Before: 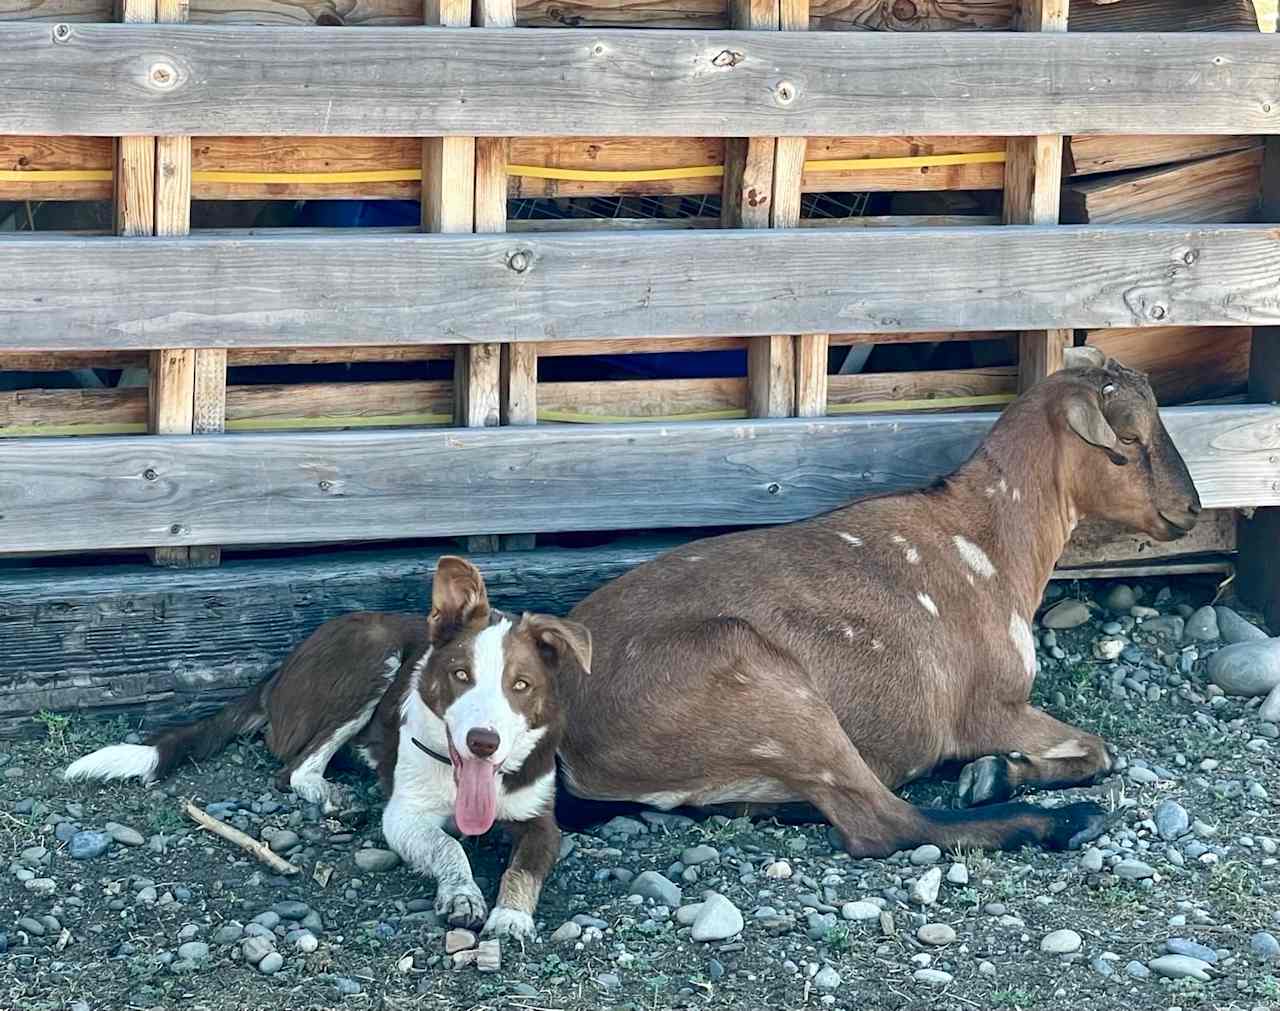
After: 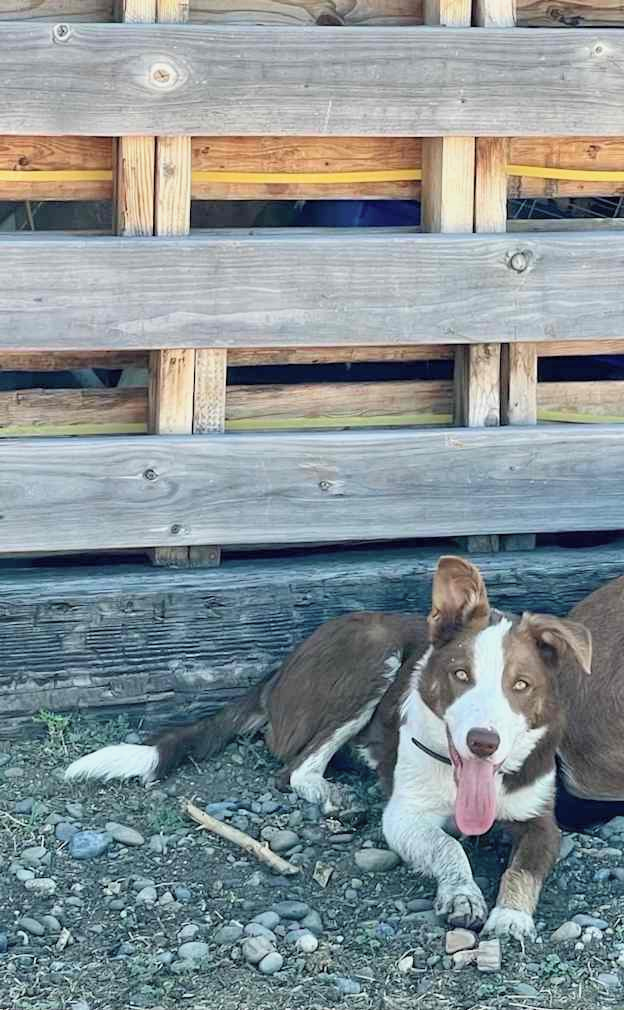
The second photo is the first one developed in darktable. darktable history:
contrast brightness saturation: brightness 0.154
exposure: exposure -0.208 EV, compensate highlight preservation false
crop and rotate: left 0.027%, top 0%, right 51.181%
